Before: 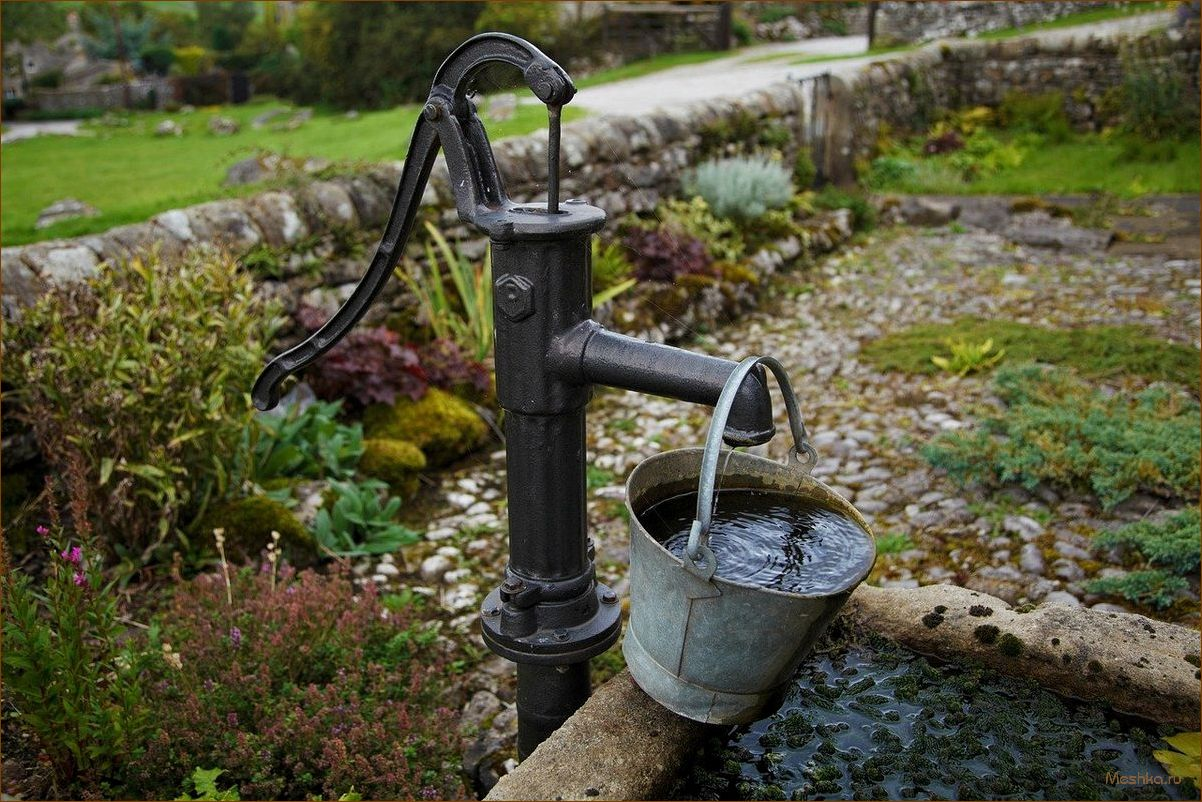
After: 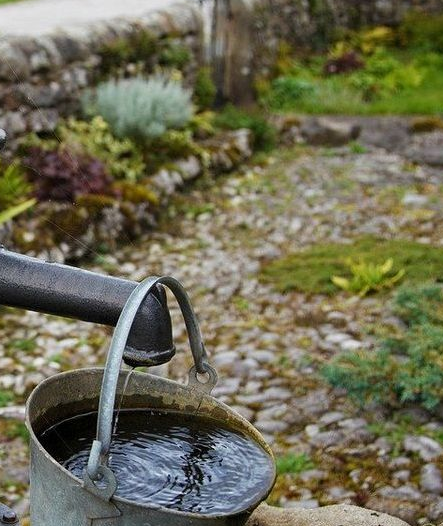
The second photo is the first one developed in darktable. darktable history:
crop and rotate: left 49.936%, top 10.094%, right 13.136%, bottom 24.256%
